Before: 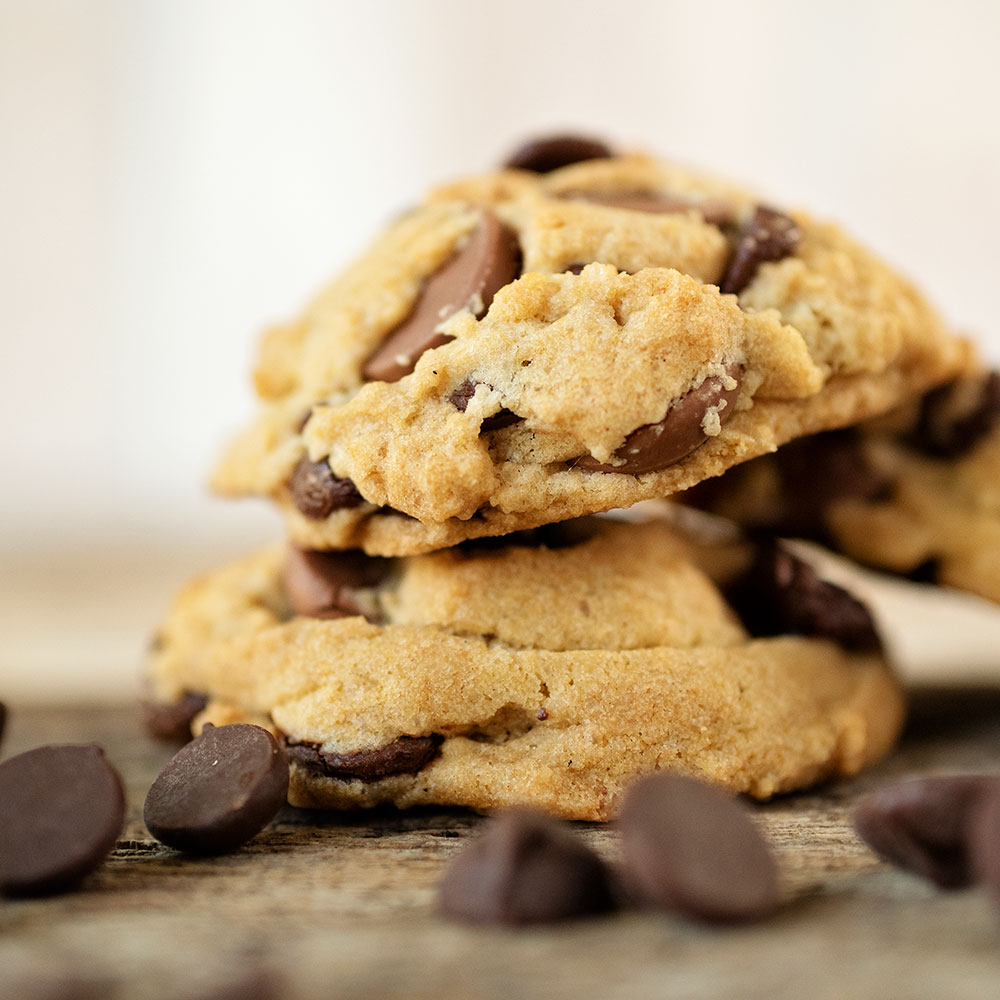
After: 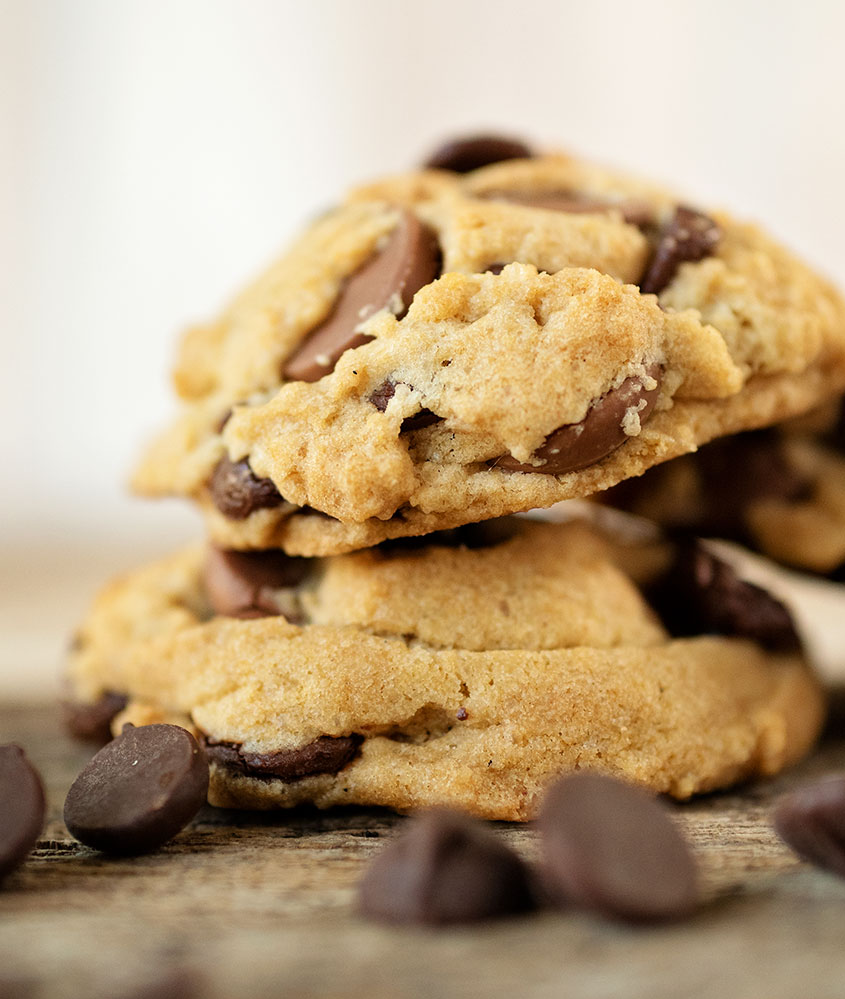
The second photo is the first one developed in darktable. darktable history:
crop: left 8.056%, right 7.354%
